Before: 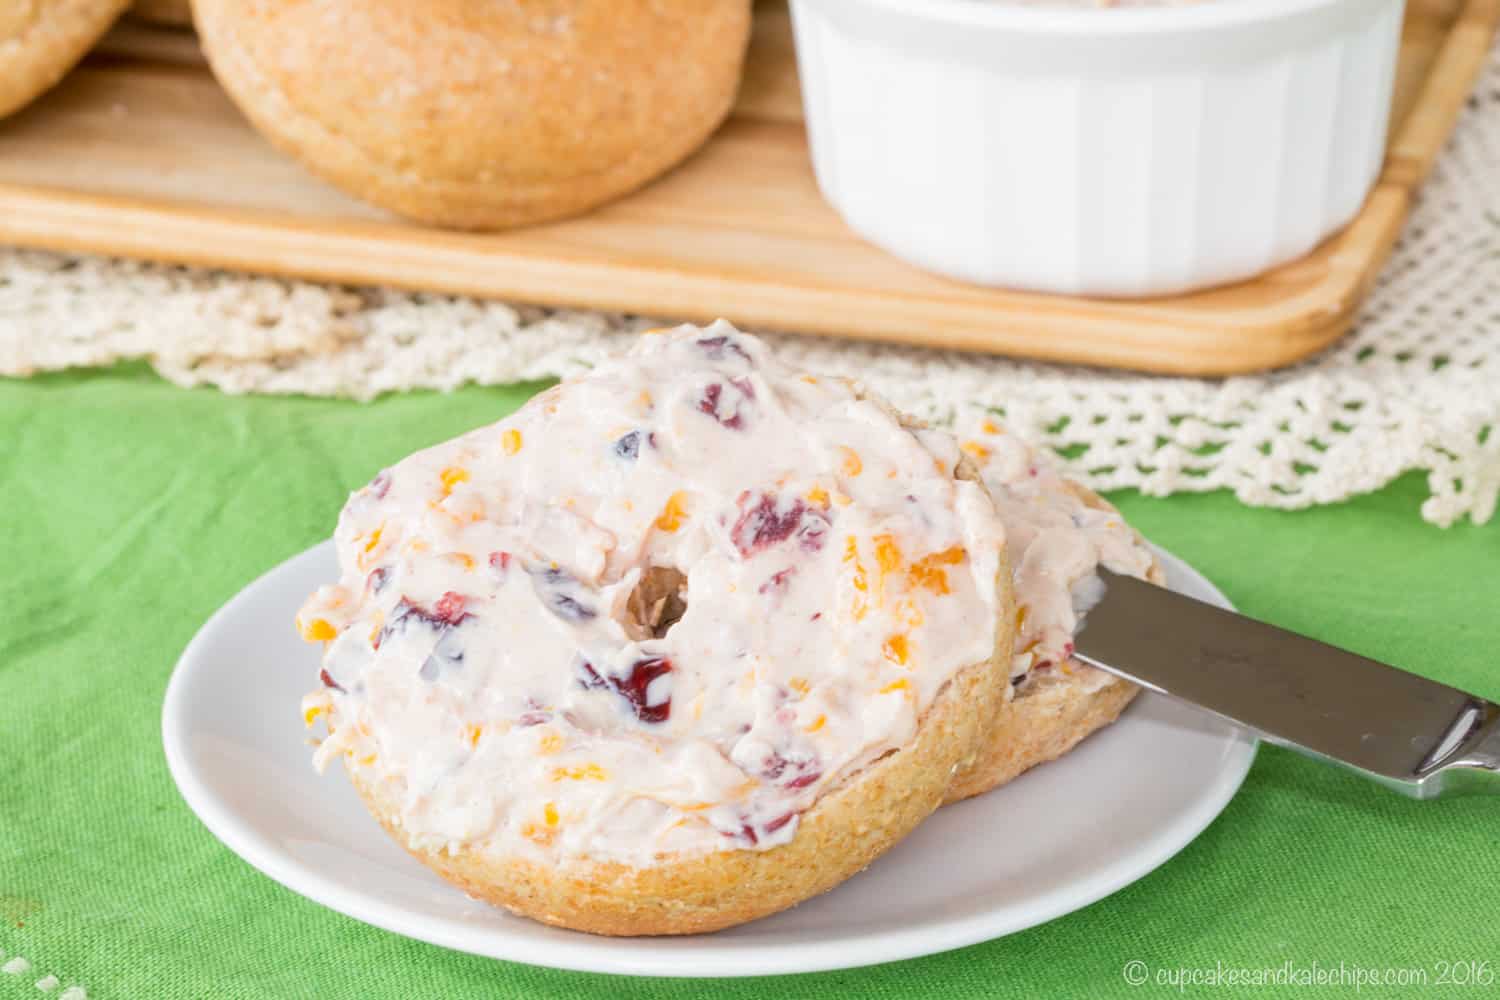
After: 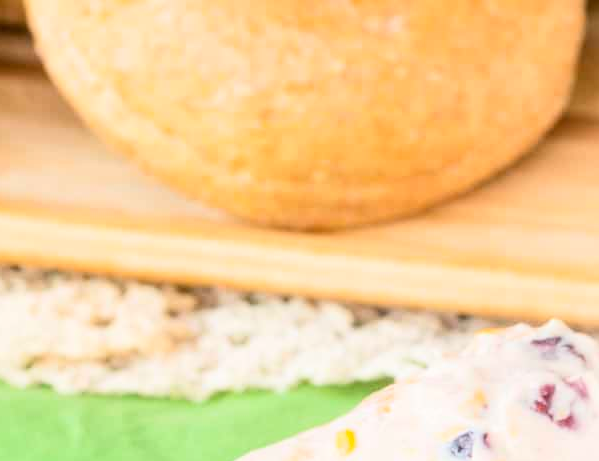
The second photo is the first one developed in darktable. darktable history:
contrast brightness saturation: contrast 0.198, brightness 0.159, saturation 0.225
crop and rotate: left 11.123%, top 0.057%, right 48.891%, bottom 53.756%
